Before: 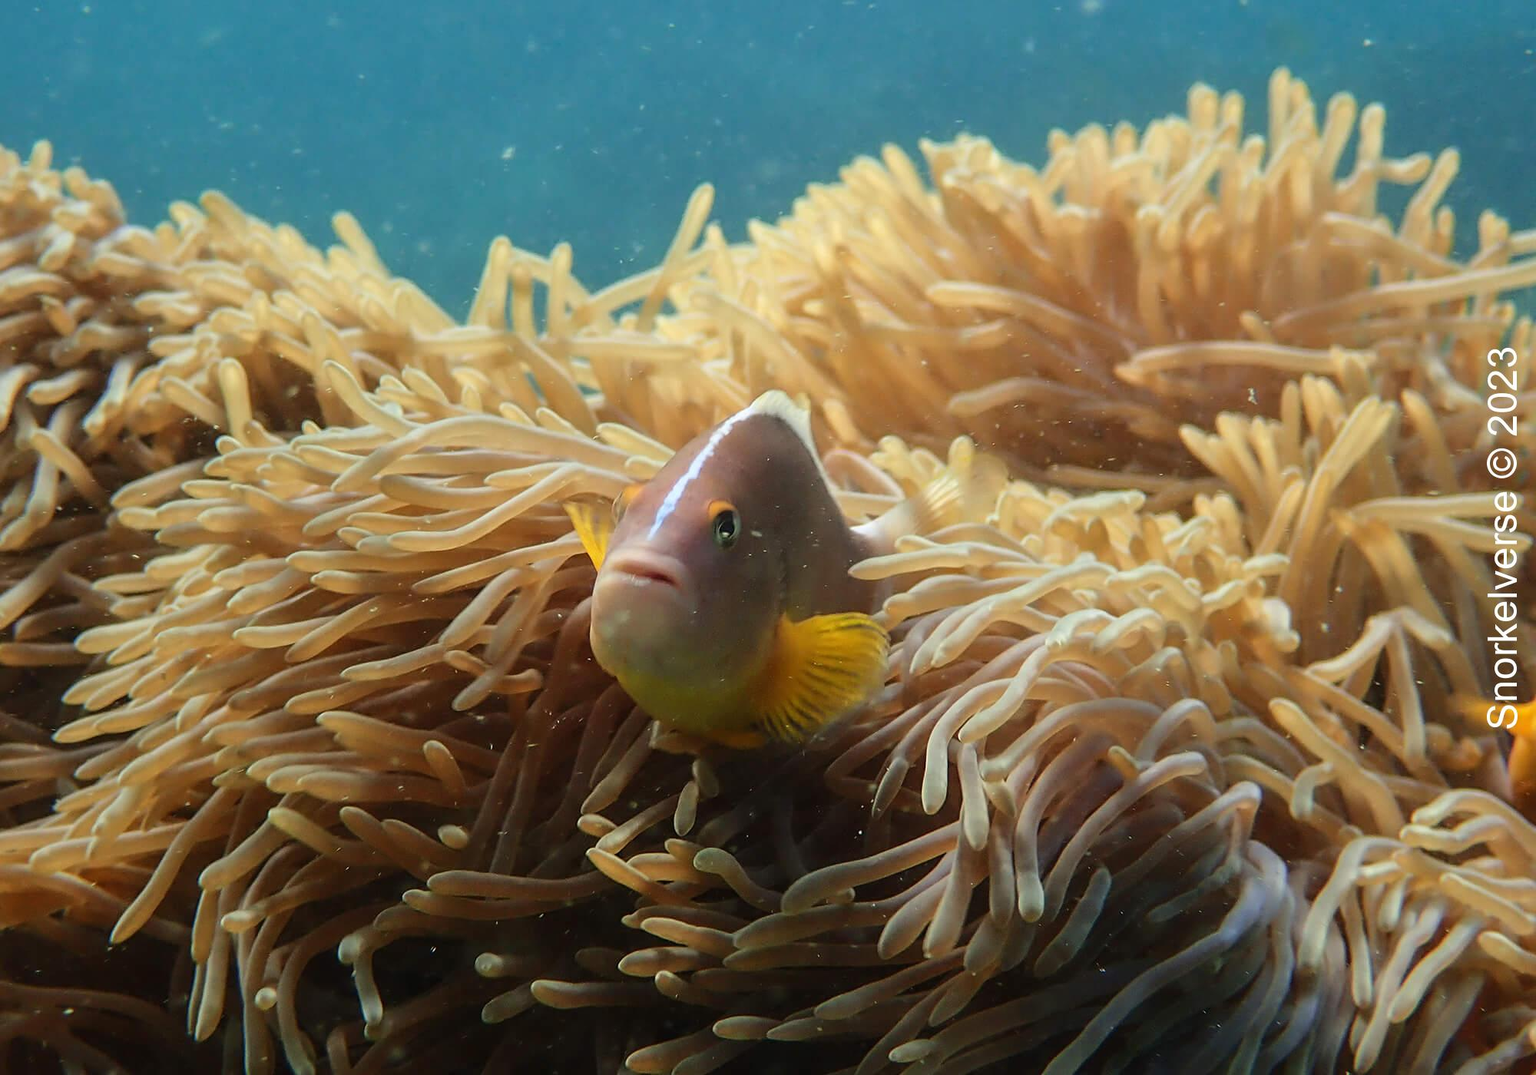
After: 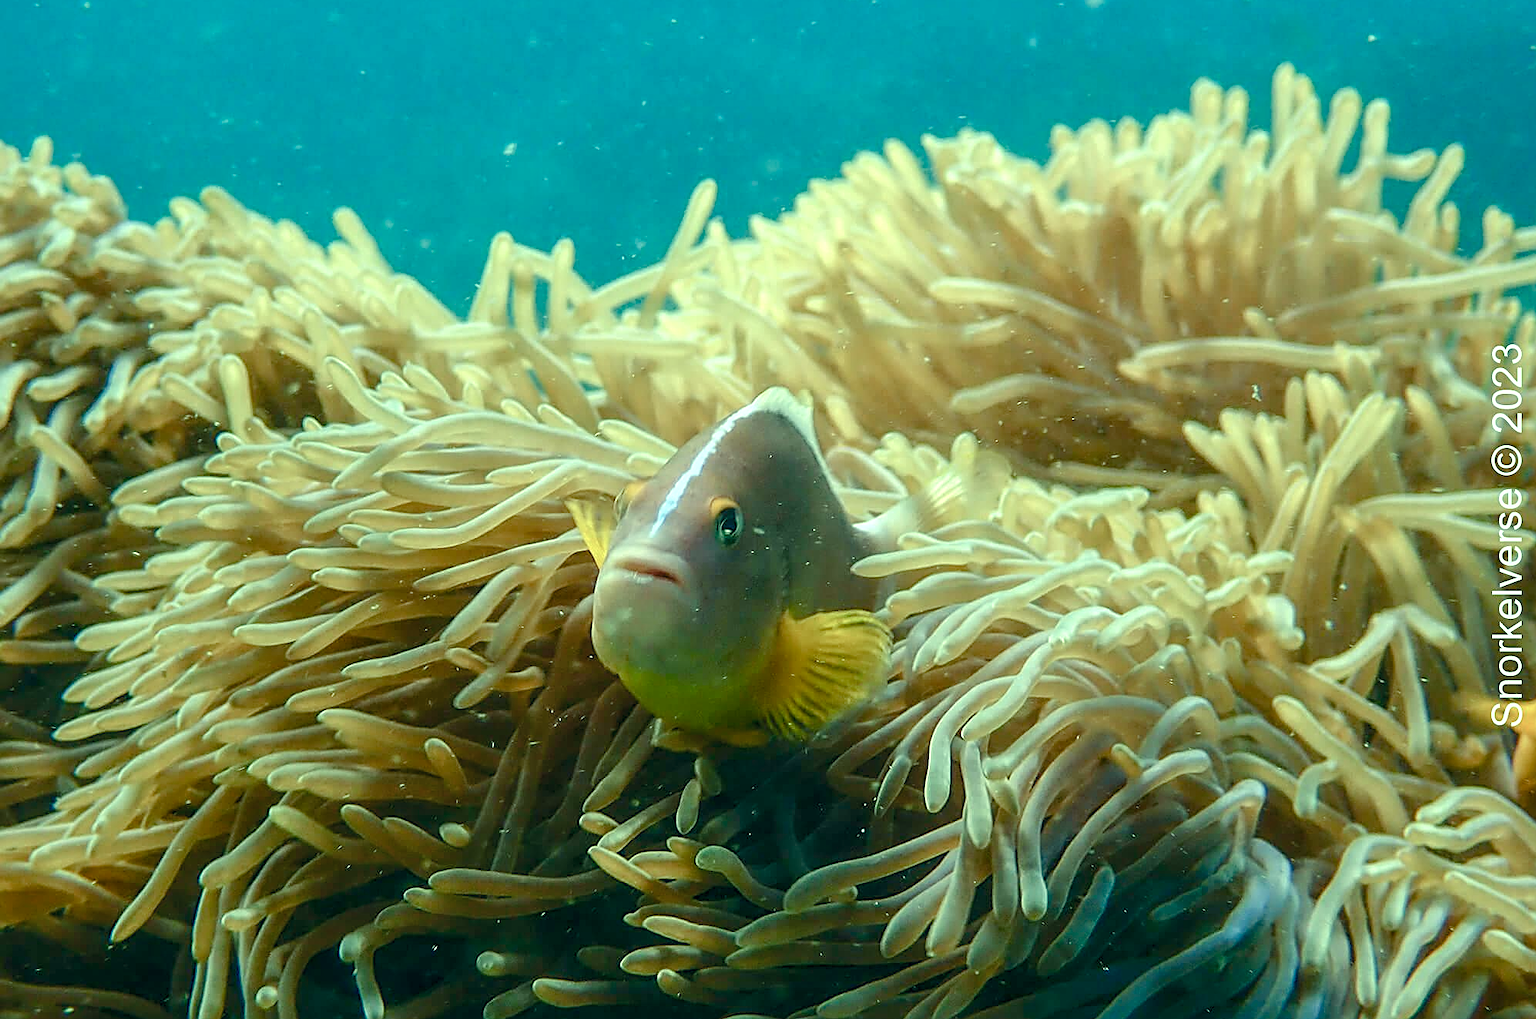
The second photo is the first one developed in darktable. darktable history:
color balance rgb: shadows lift › chroma 1%, shadows lift › hue 113°, highlights gain › chroma 0.2%, highlights gain › hue 333°, perceptual saturation grading › global saturation 20%, perceptual saturation grading › highlights -50%, perceptual saturation grading › shadows 25%, contrast -10%
color correction: highlights a* -20.08, highlights b* 9.8, shadows a* -20.4, shadows b* -10.76
sharpen: on, module defaults
crop: top 0.448%, right 0.264%, bottom 5.045%
exposure: black level correction 0.001, exposure 0.5 EV, compensate exposure bias true, compensate highlight preservation false
local contrast: highlights 99%, shadows 86%, detail 160%, midtone range 0.2
